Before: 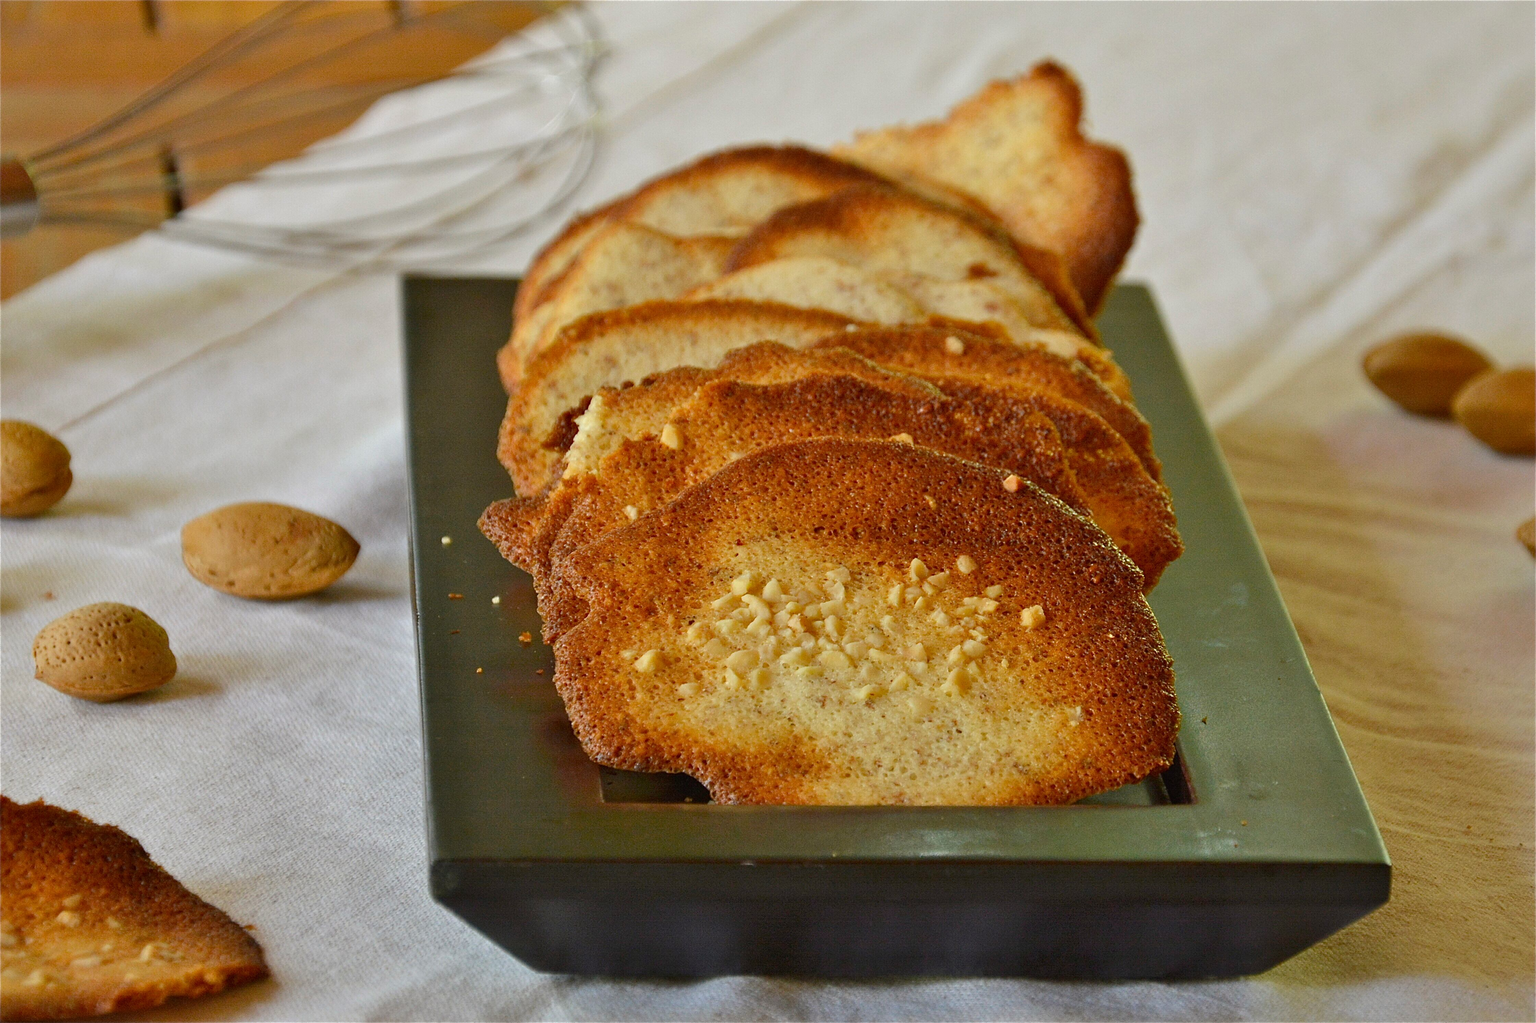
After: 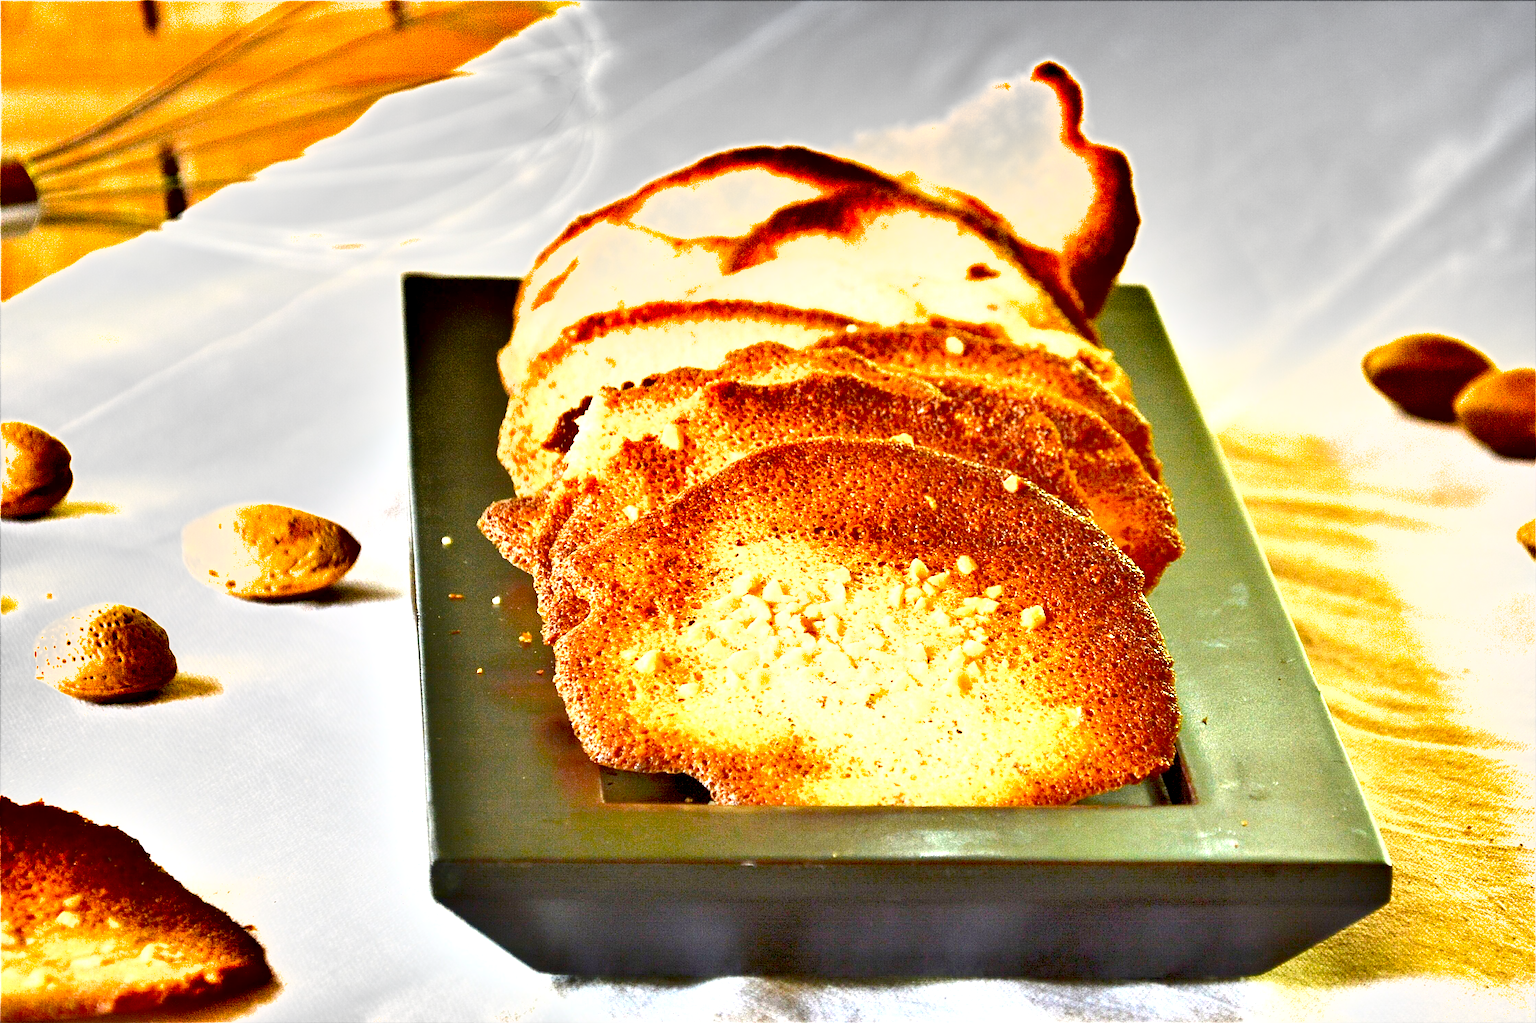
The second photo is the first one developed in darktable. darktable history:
exposure: black level correction 0.005, exposure 2.084 EV, compensate highlight preservation false
shadows and highlights: radius 264.75, soften with gaussian
